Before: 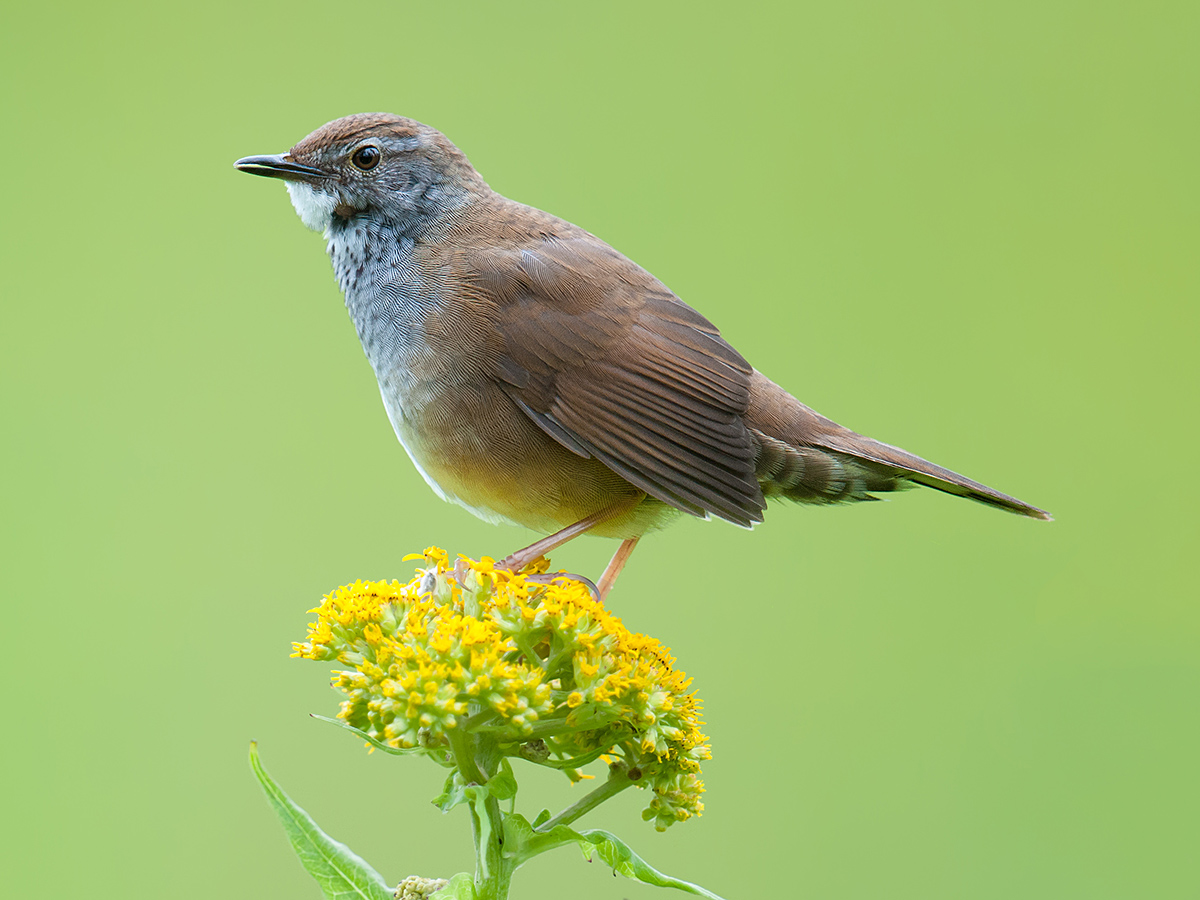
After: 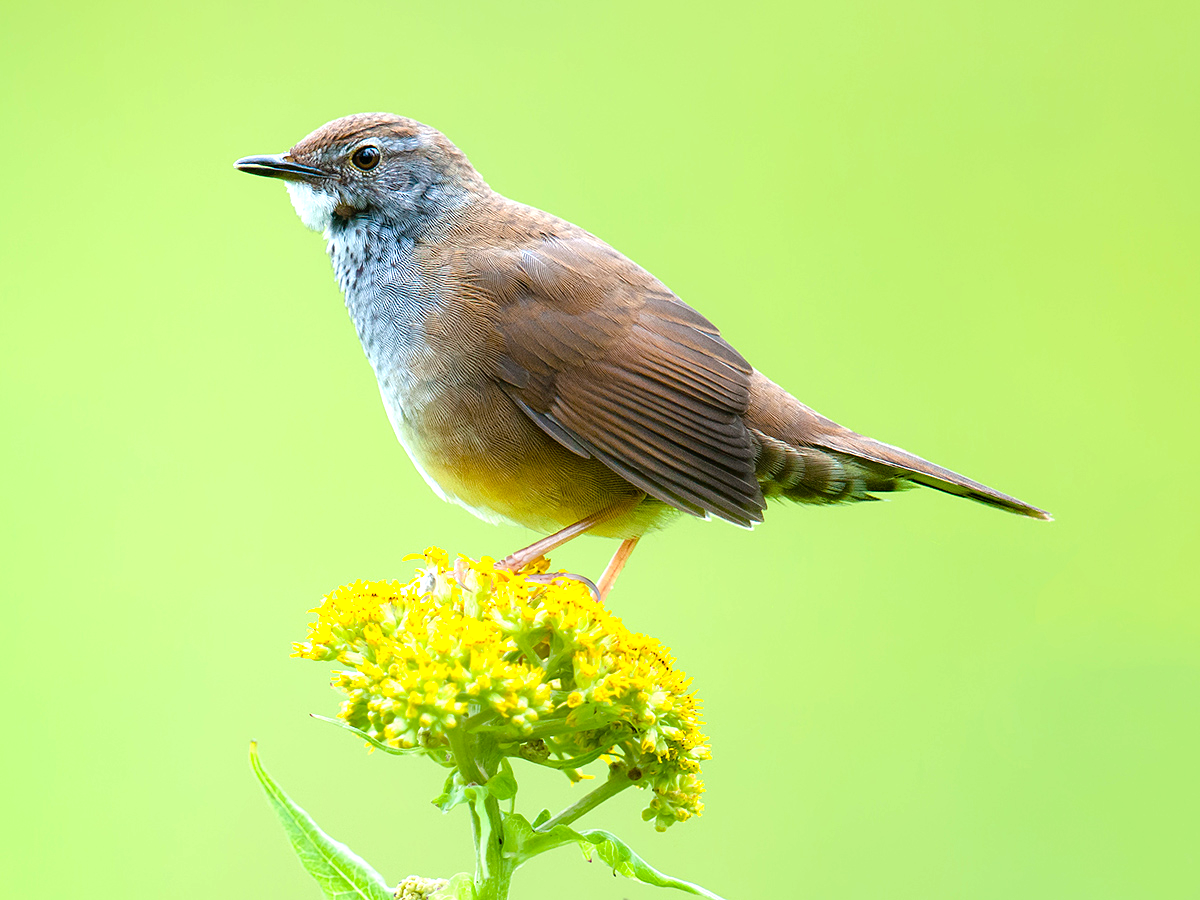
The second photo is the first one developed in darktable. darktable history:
tone equalizer: -8 EV -0.75 EV, -7 EV -0.669 EV, -6 EV -0.562 EV, -5 EV -0.405 EV, -3 EV 0.372 EV, -2 EV 0.6 EV, -1 EV 0.678 EV, +0 EV 0.754 EV, mask exposure compensation -0.492 EV
color balance rgb: perceptual saturation grading › global saturation 34.614%, perceptual saturation grading › highlights -25.229%, perceptual saturation grading › shadows 25.751%
